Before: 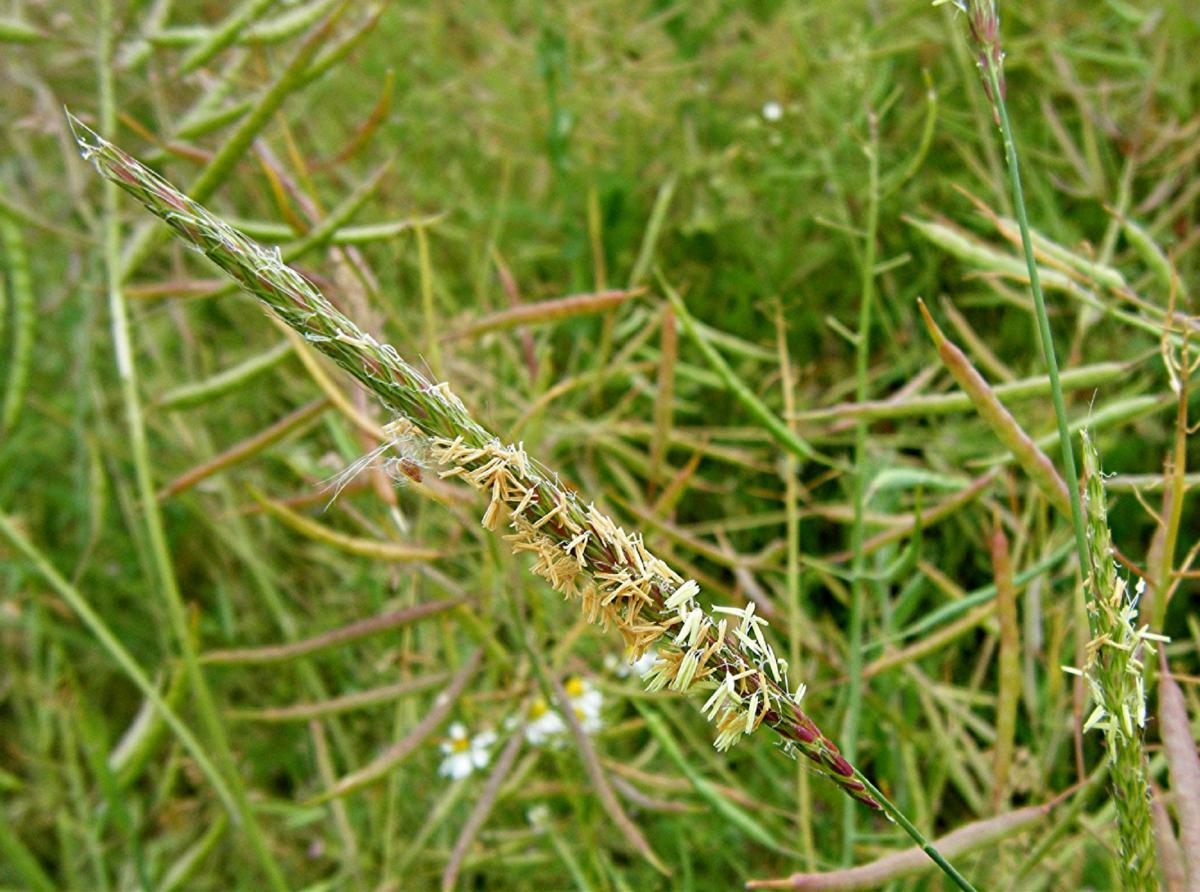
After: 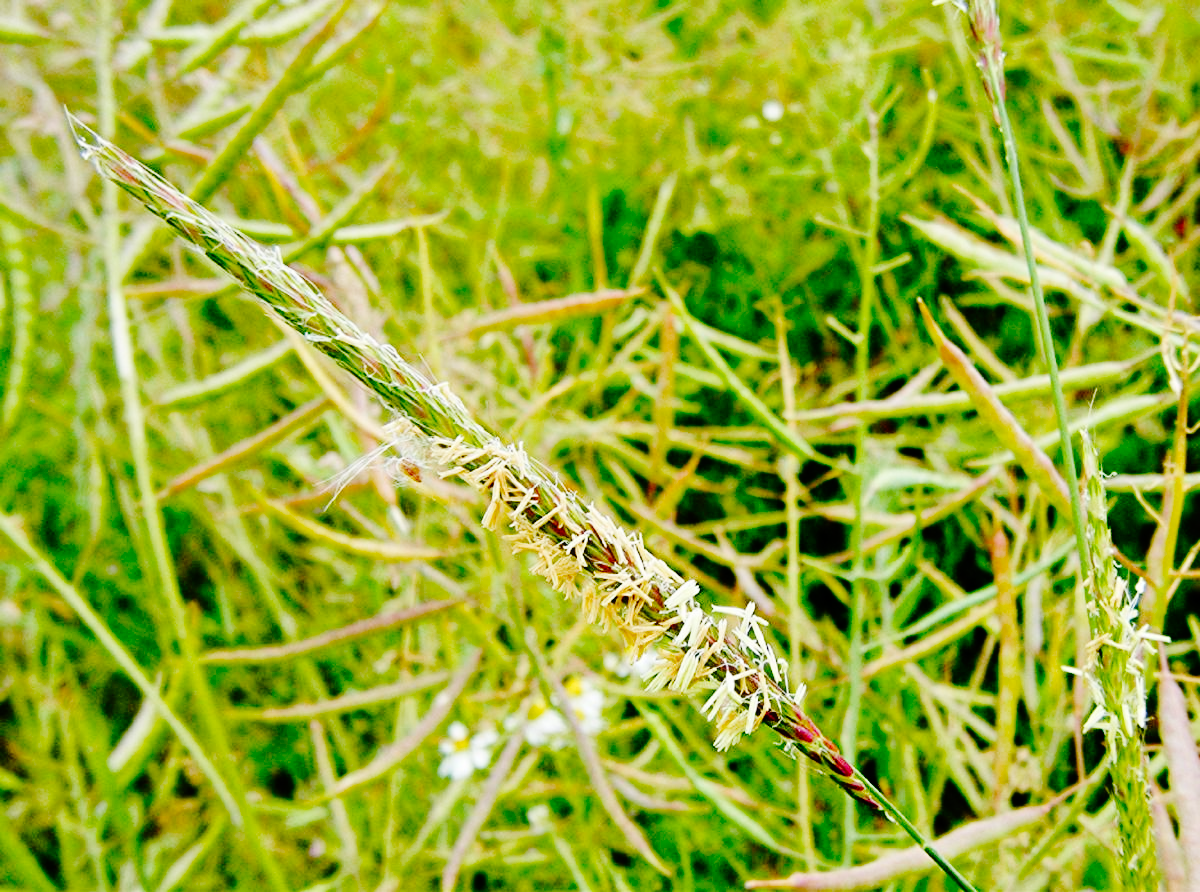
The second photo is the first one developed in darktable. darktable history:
haze removal: strength -0.05
base curve: curves: ch0 [(0, 0) (0.036, 0.01) (0.123, 0.254) (0.258, 0.504) (0.507, 0.748) (1, 1)], preserve colors none
